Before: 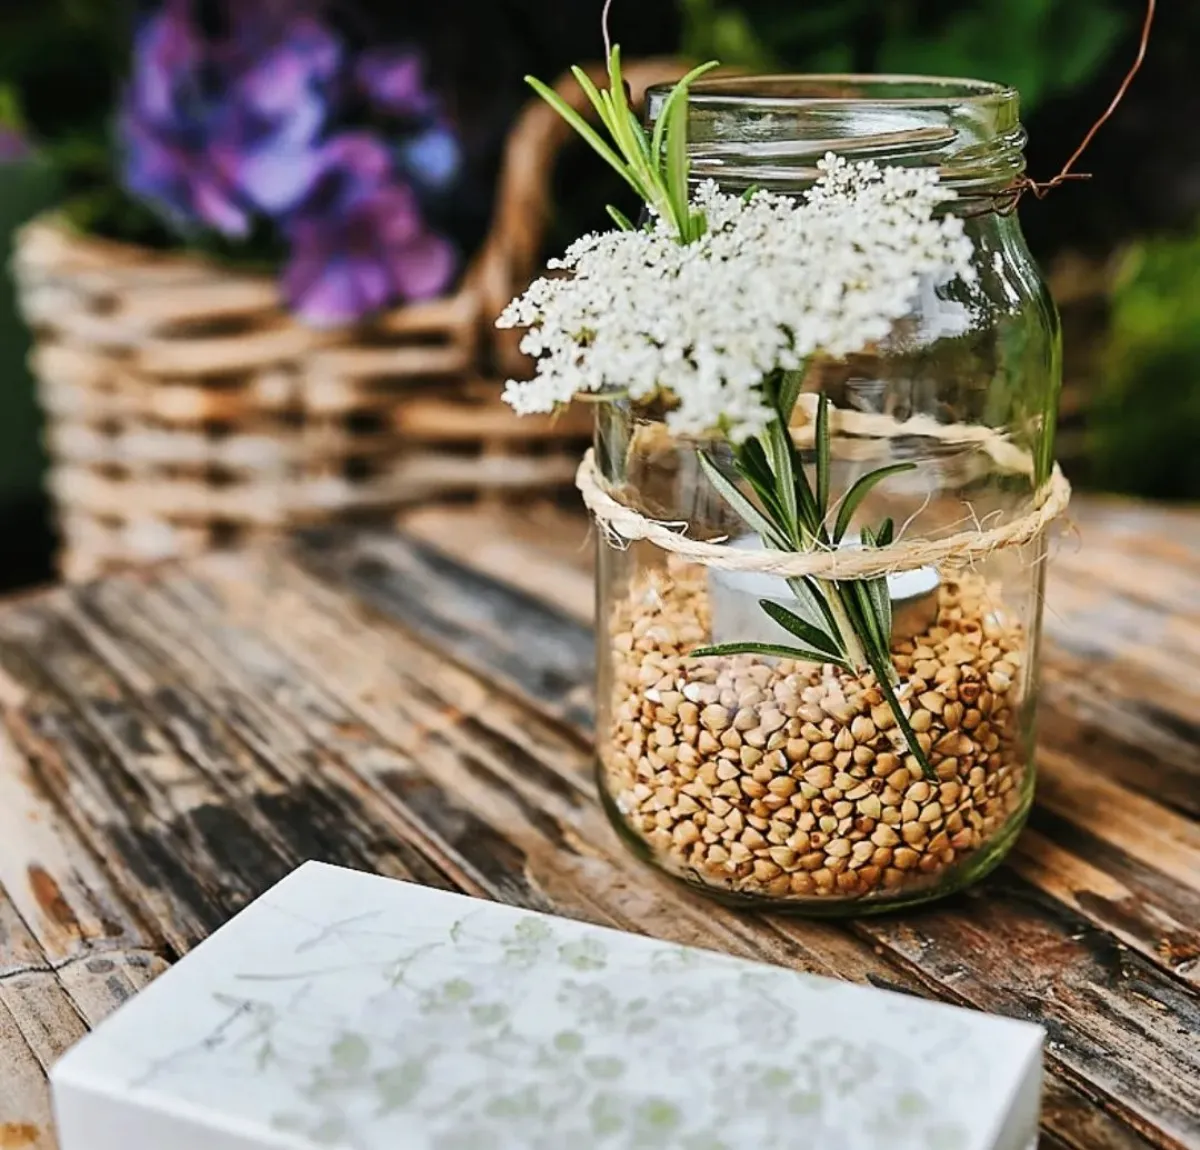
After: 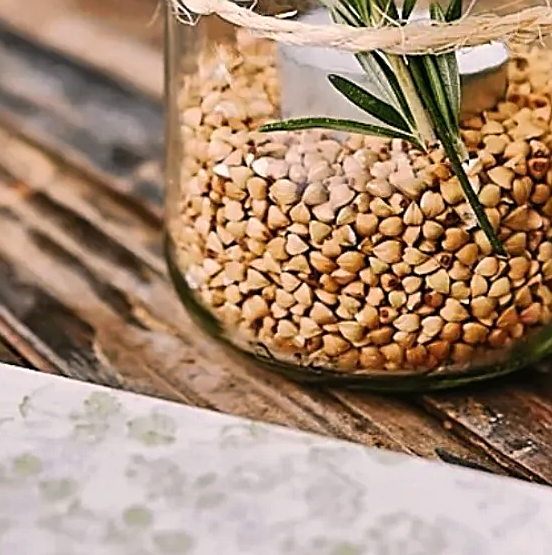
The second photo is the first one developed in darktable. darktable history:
tone curve: curves: ch0 [(0, 0) (0.003, 0.012) (0.011, 0.015) (0.025, 0.027) (0.044, 0.045) (0.069, 0.064) (0.1, 0.093) (0.136, 0.133) (0.177, 0.177) (0.224, 0.221) (0.277, 0.272) (0.335, 0.342) (0.399, 0.398) (0.468, 0.462) (0.543, 0.547) (0.623, 0.624) (0.709, 0.711) (0.801, 0.792) (0.898, 0.889) (1, 1)], preserve colors none
base curve: curves: ch0 [(0, 0) (0.303, 0.277) (1, 1)]
color correction: highlights a* 7.59, highlights b* 4.36
crop: left 35.934%, top 45.701%, right 18.063%, bottom 6.031%
sharpen: on, module defaults
color zones: curves: ch0 [(0, 0.497) (0.143, 0.5) (0.286, 0.5) (0.429, 0.483) (0.571, 0.116) (0.714, -0.006) (0.857, 0.28) (1, 0.497)]
